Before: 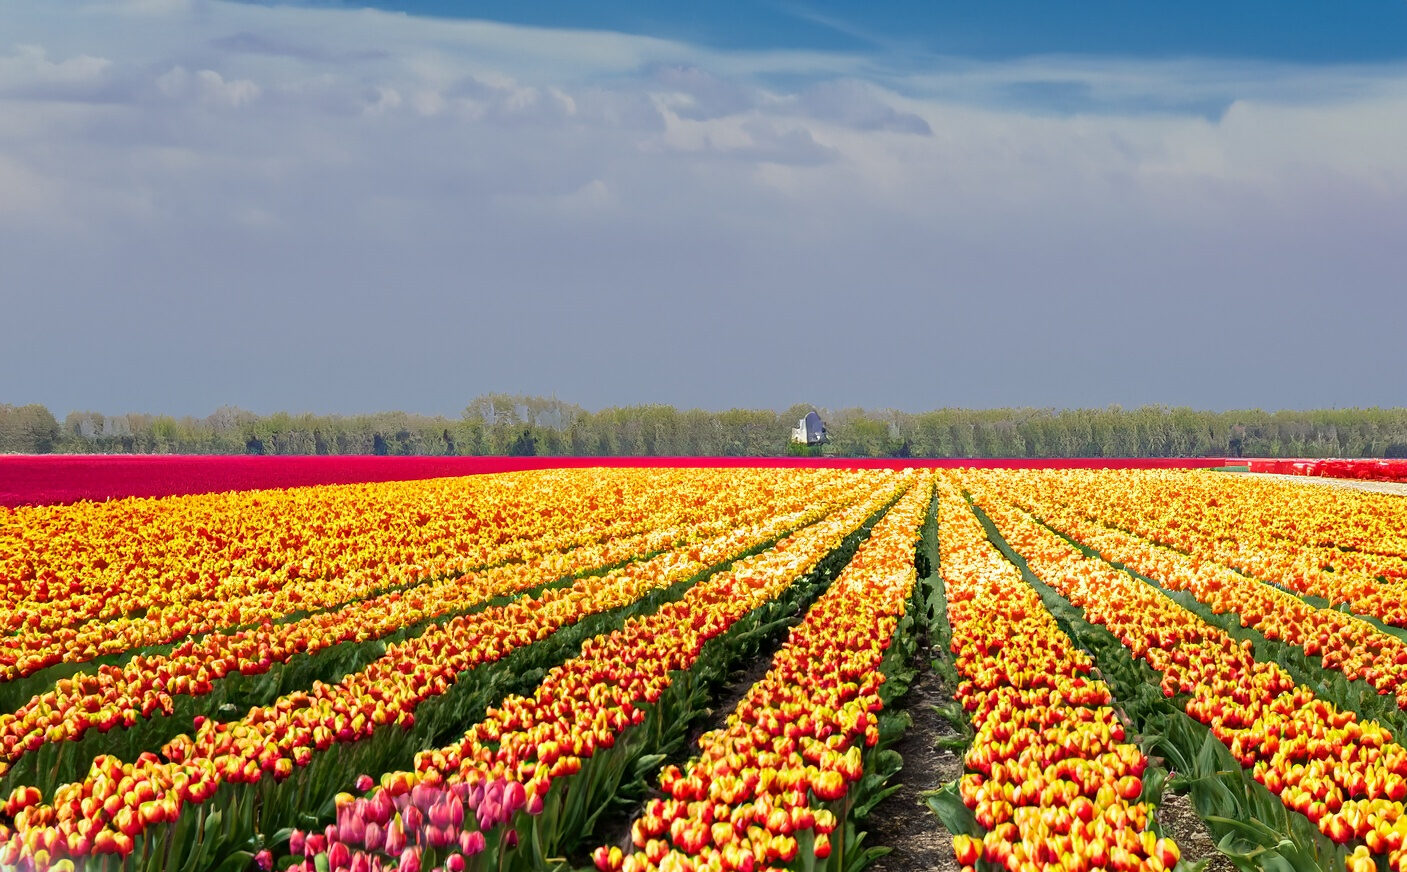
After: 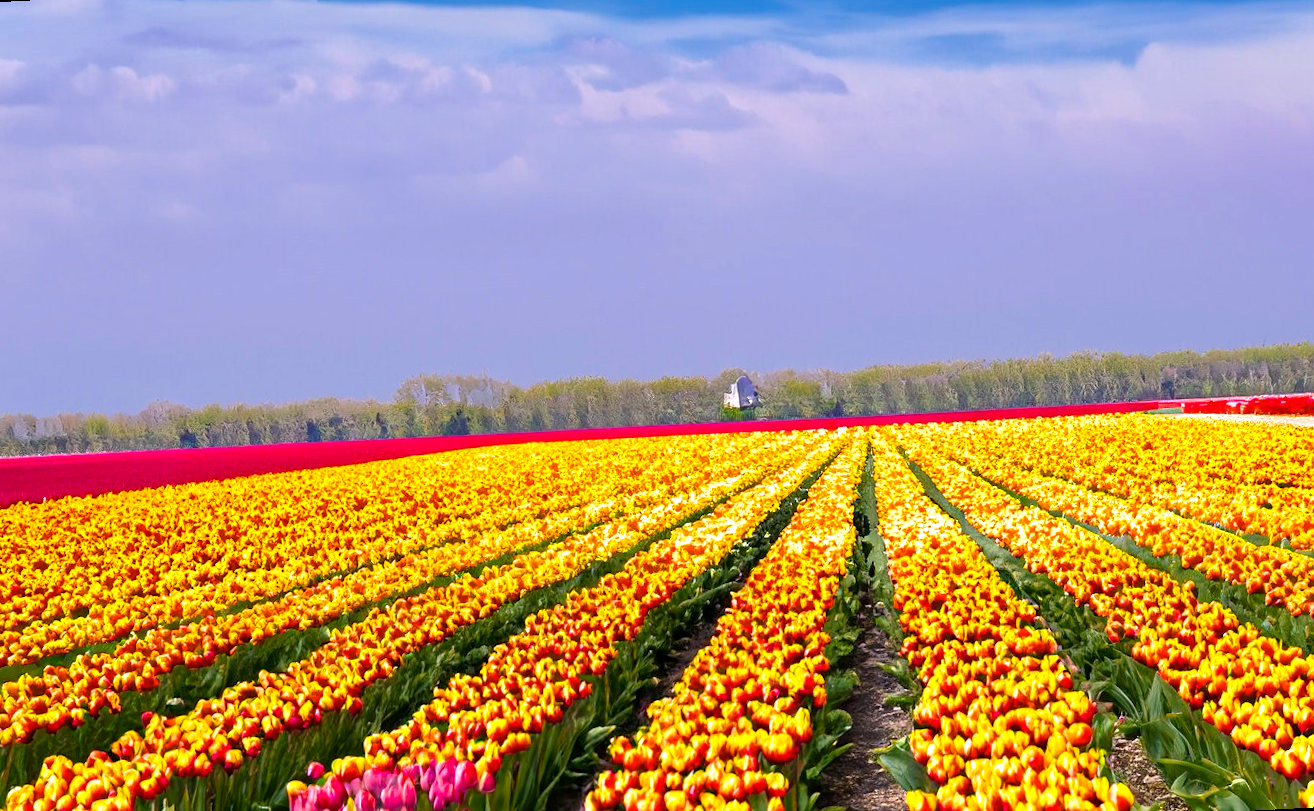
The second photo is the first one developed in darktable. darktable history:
white balance: red 1.066, blue 1.119
rotate and perspective: rotation -3°, crop left 0.031, crop right 0.968, crop top 0.07, crop bottom 0.93
contrast brightness saturation: saturation -0.1
color balance rgb: perceptual saturation grading › global saturation 36%, perceptual brilliance grading › global brilliance 10%, global vibrance 20%
crop and rotate: left 3.238%
